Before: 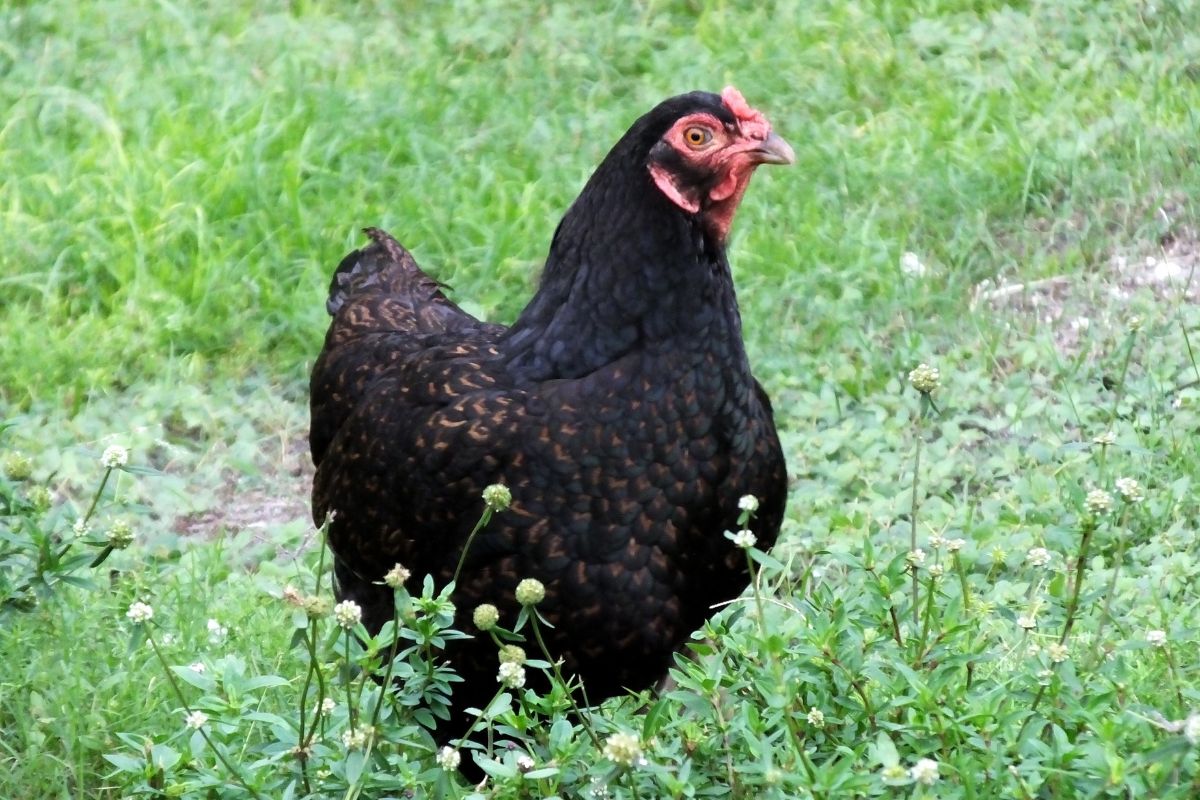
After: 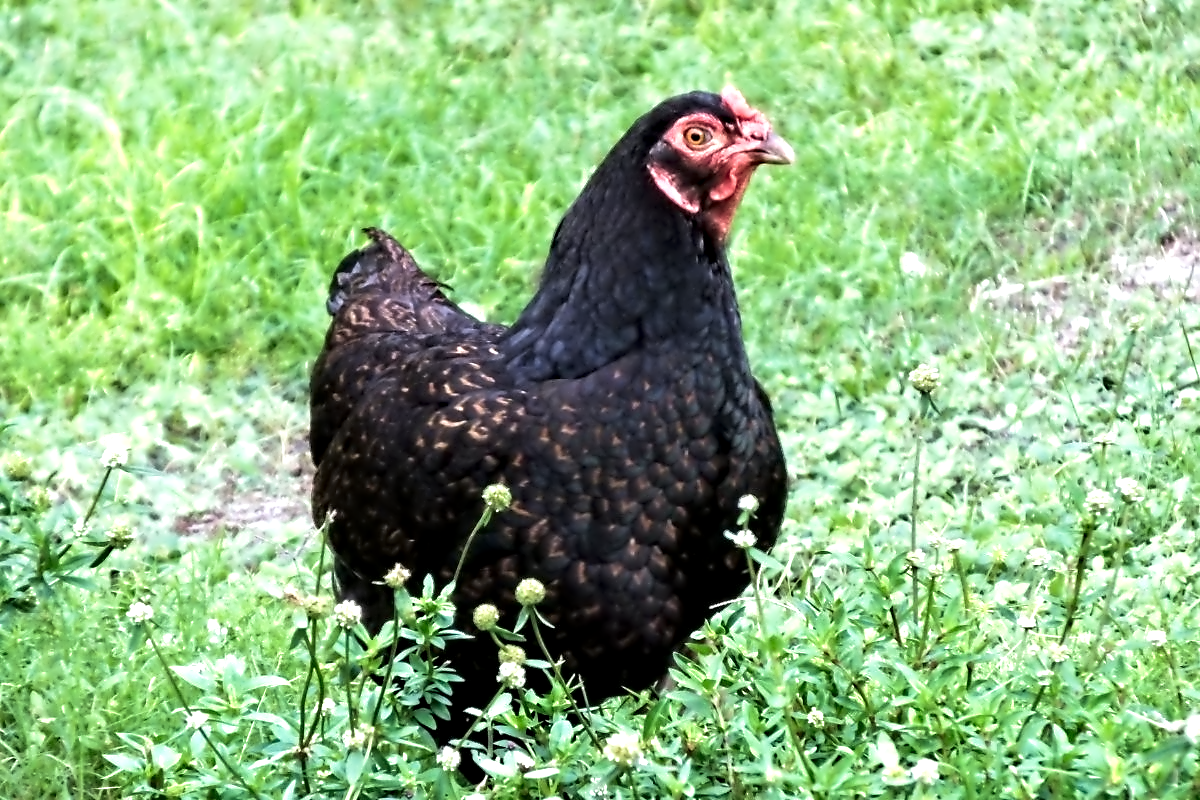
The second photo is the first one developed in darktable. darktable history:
exposure: exposure 0.405 EV, compensate highlight preservation false
contrast equalizer: y [[0.5, 0.542, 0.583, 0.625, 0.667, 0.708], [0.5 ×6], [0.5 ×6], [0, 0.033, 0.067, 0.1, 0.133, 0.167], [0, 0.05, 0.1, 0.15, 0.2, 0.25]]
velvia: on, module defaults
